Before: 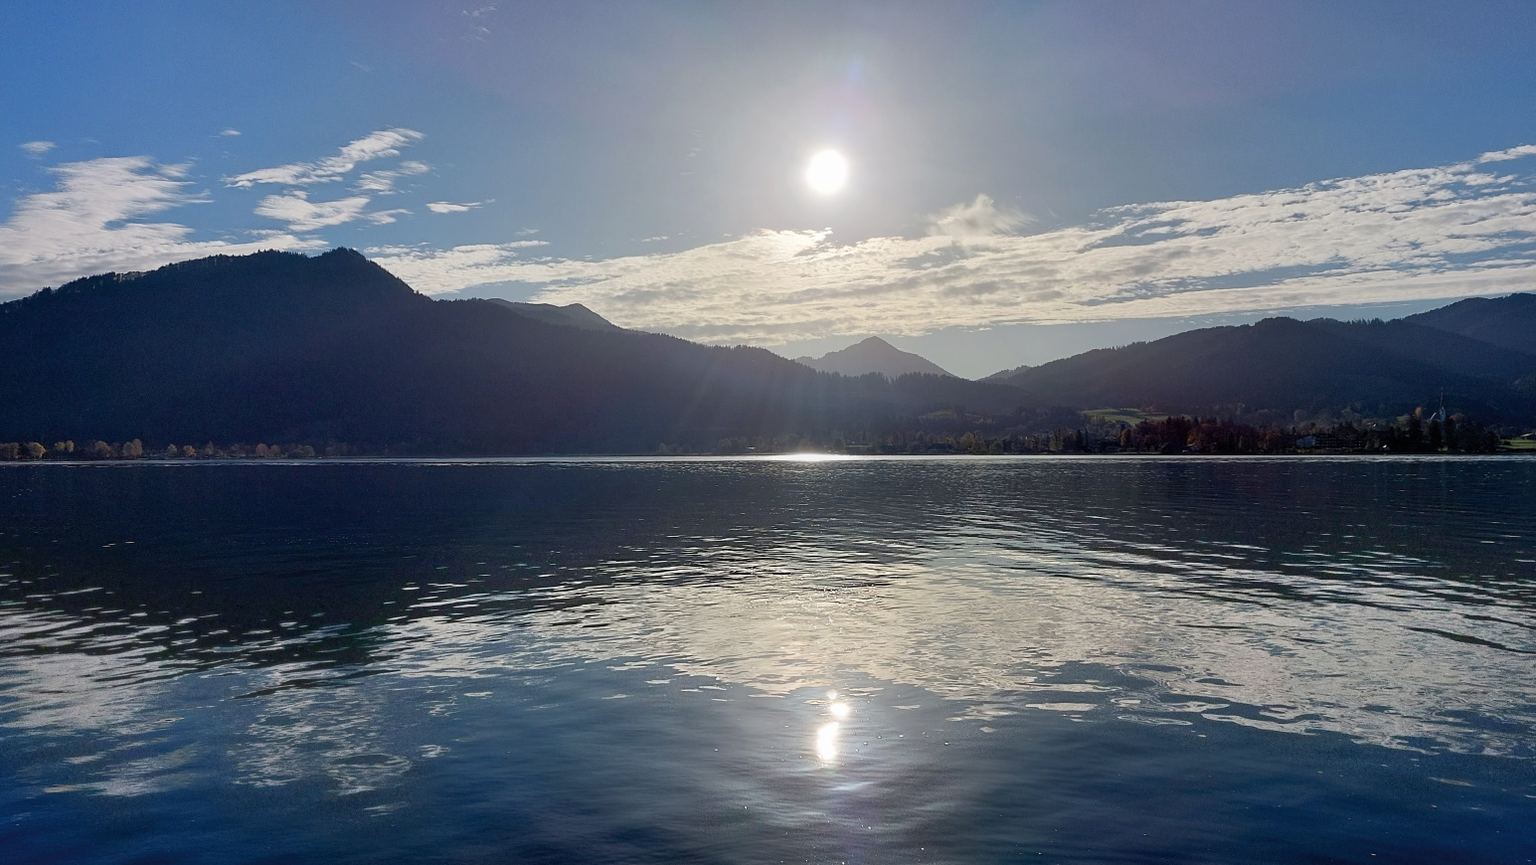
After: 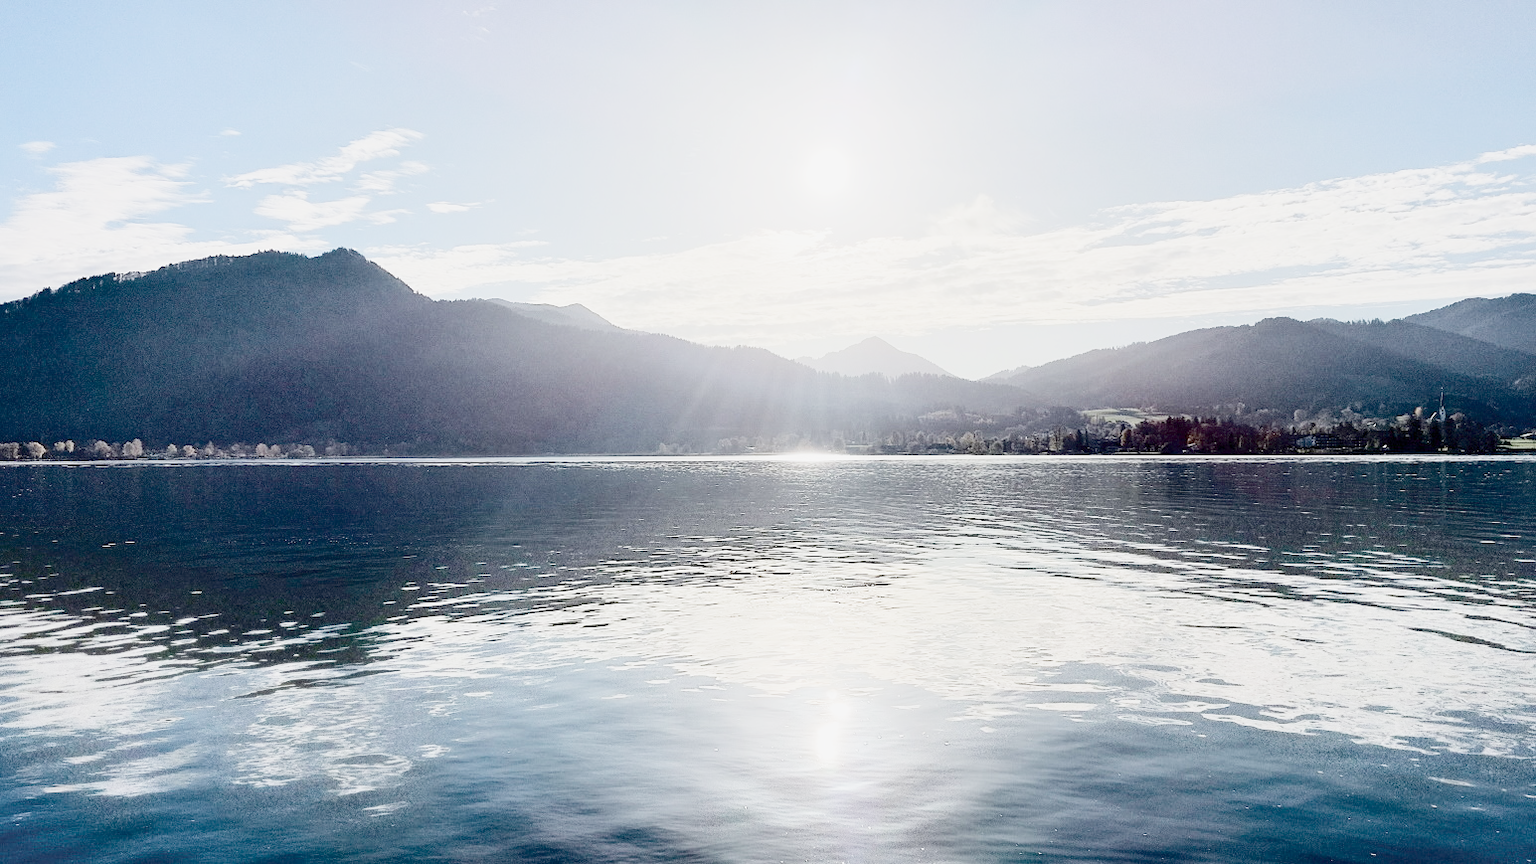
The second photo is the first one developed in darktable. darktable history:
filmic rgb: black relative exposure -8.03 EV, white relative exposure 4.05 EV, hardness 4.17, preserve chrominance no, color science v4 (2020), type of noise poissonian
contrast brightness saturation: contrast 0.514, saturation -0.092
